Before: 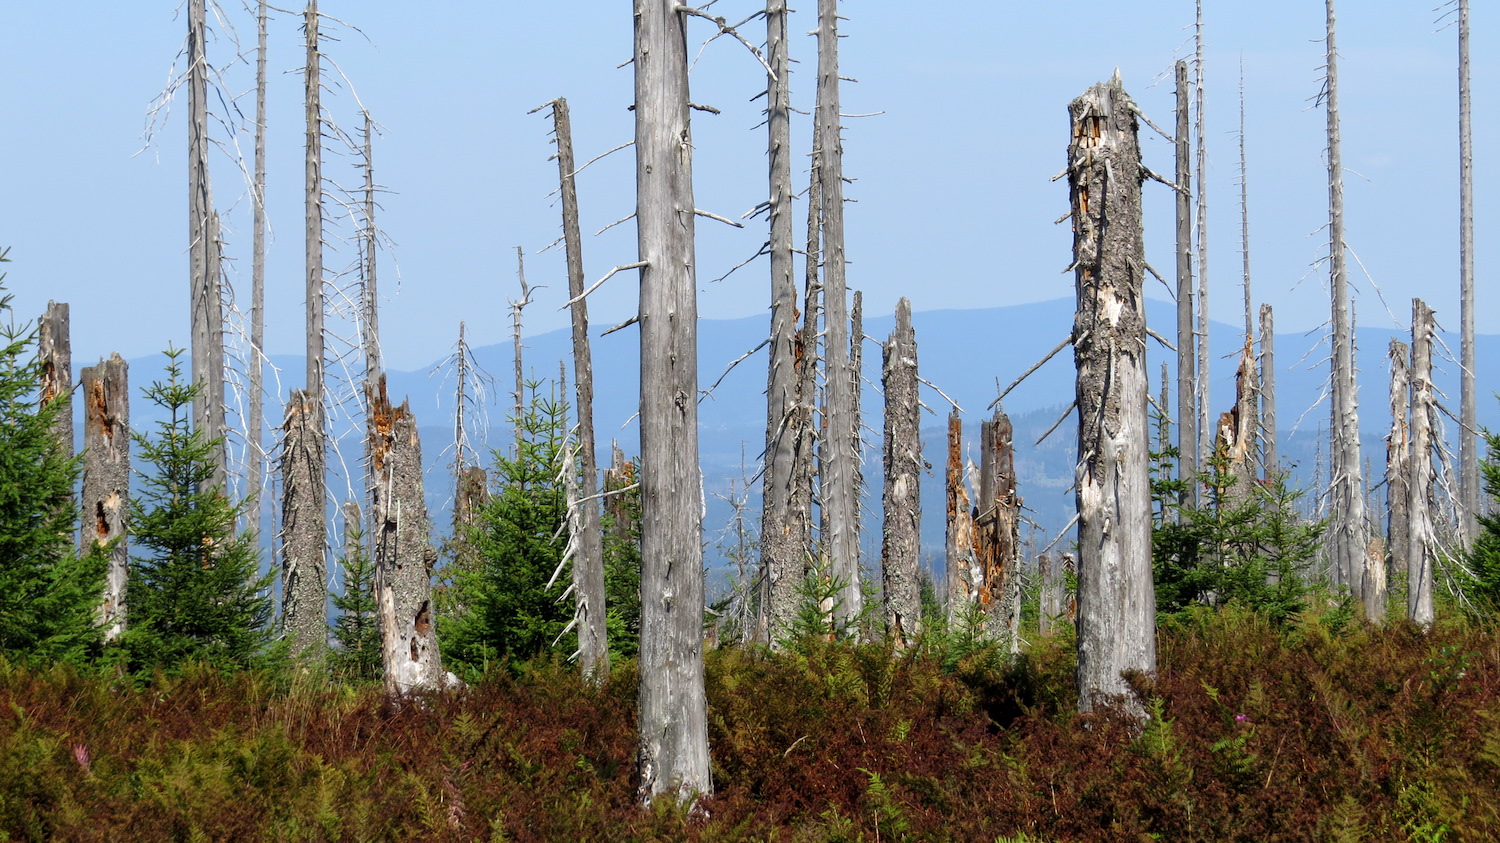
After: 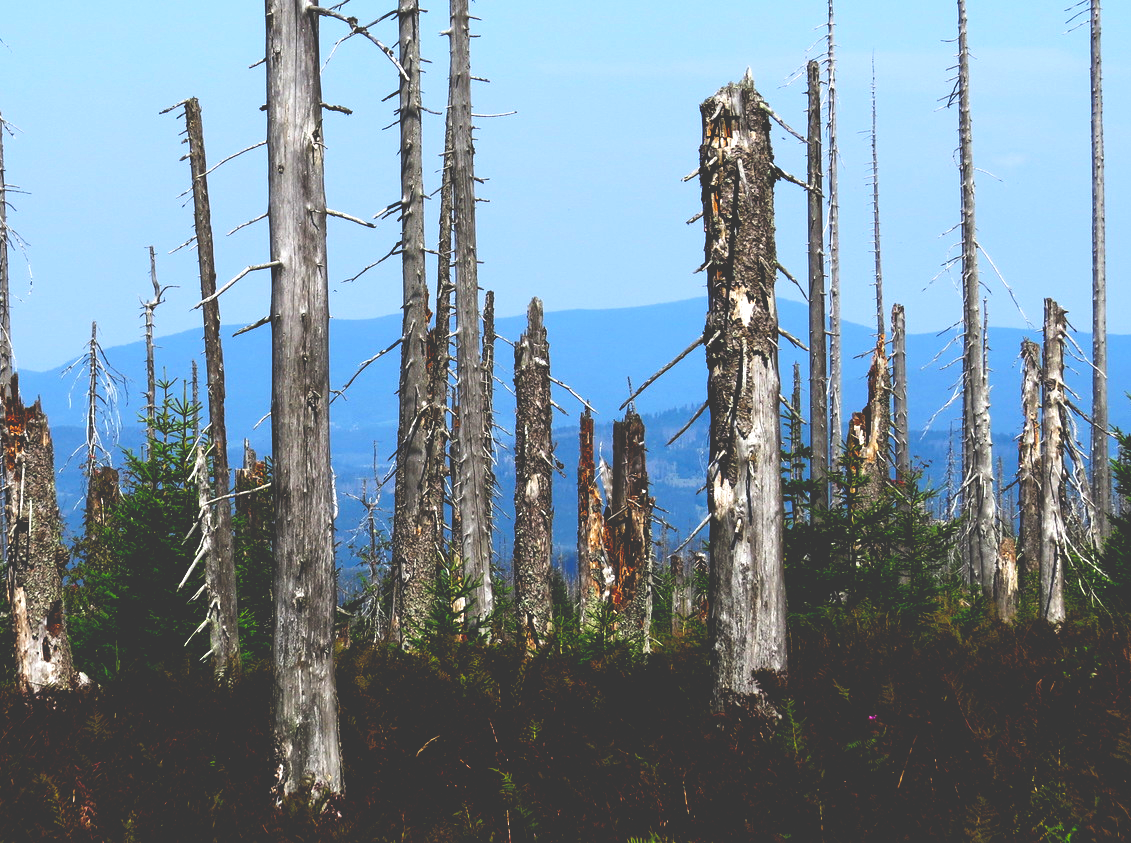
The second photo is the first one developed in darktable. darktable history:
base curve: curves: ch0 [(0, 0.036) (0.083, 0.04) (0.804, 1)], preserve colors none
crop and rotate: left 24.6%
